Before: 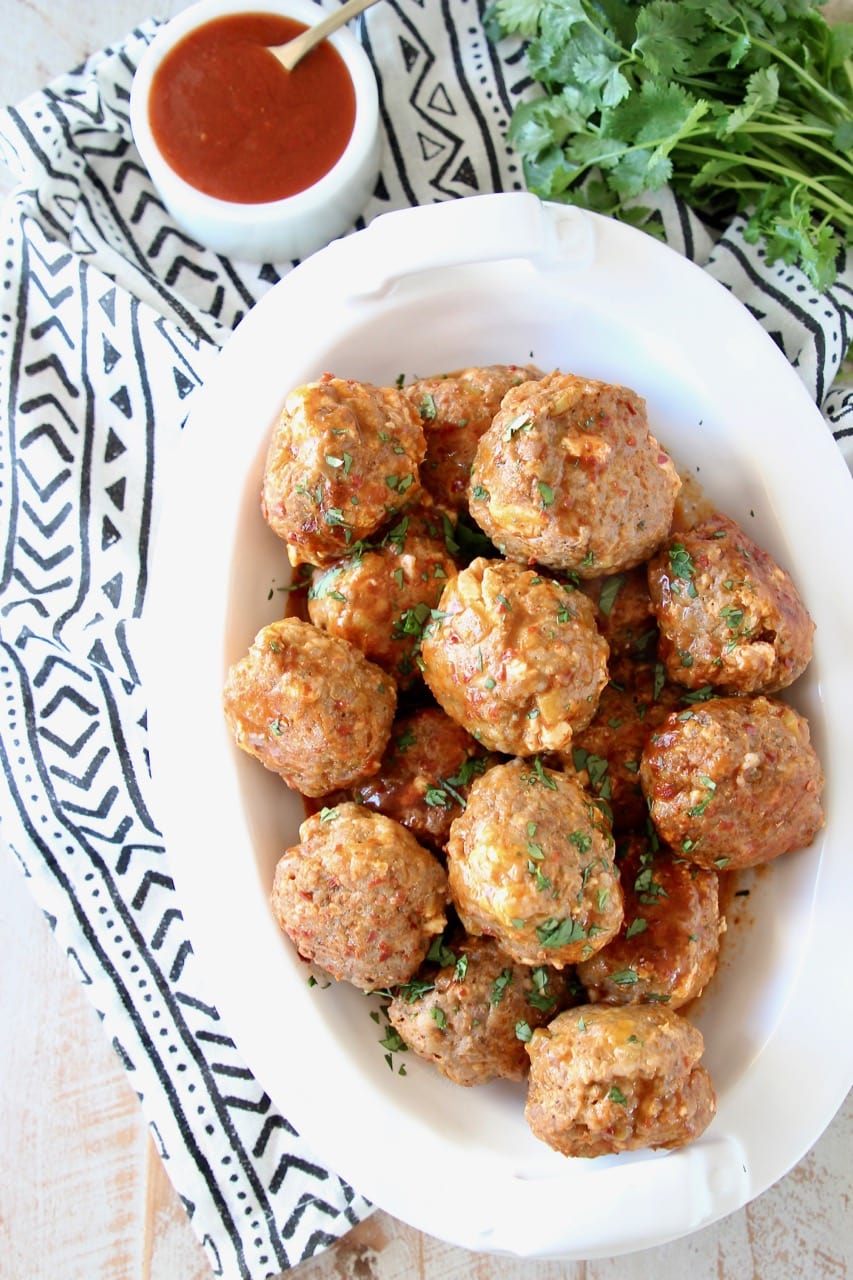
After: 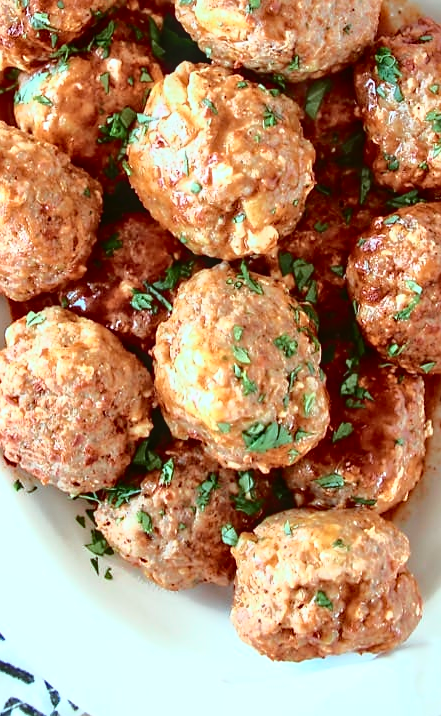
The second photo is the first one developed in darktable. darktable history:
white balance: red 1, blue 1
color correction: highlights a* -10.04, highlights b* -10.37
tone curve: curves: ch0 [(0, 0.039) (0.194, 0.159) (0.469, 0.544) (0.693, 0.77) (0.751, 0.871) (1, 1)]; ch1 [(0, 0) (0.508, 0.506) (0.547, 0.563) (0.592, 0.631) (0.715, 0.706) (1, 1)]; ch2 [(0, 0) (0.243, 0.175) (0.362, 0.301) (0.492, 0.515) (0.544, 0.557) (0.595, 0.612) (0.631, 0.641) (1, 1)], color space Lab, independent channels, preserve colors none
local contrast: on, module defaults
crop: left 34.479%, top 38.822%, right 13.718%, bottom 5.172%
haze removal: compatibility mode true, adaptive false
sharpen: radius 1.458, amount 0.398, threshold 1.271
